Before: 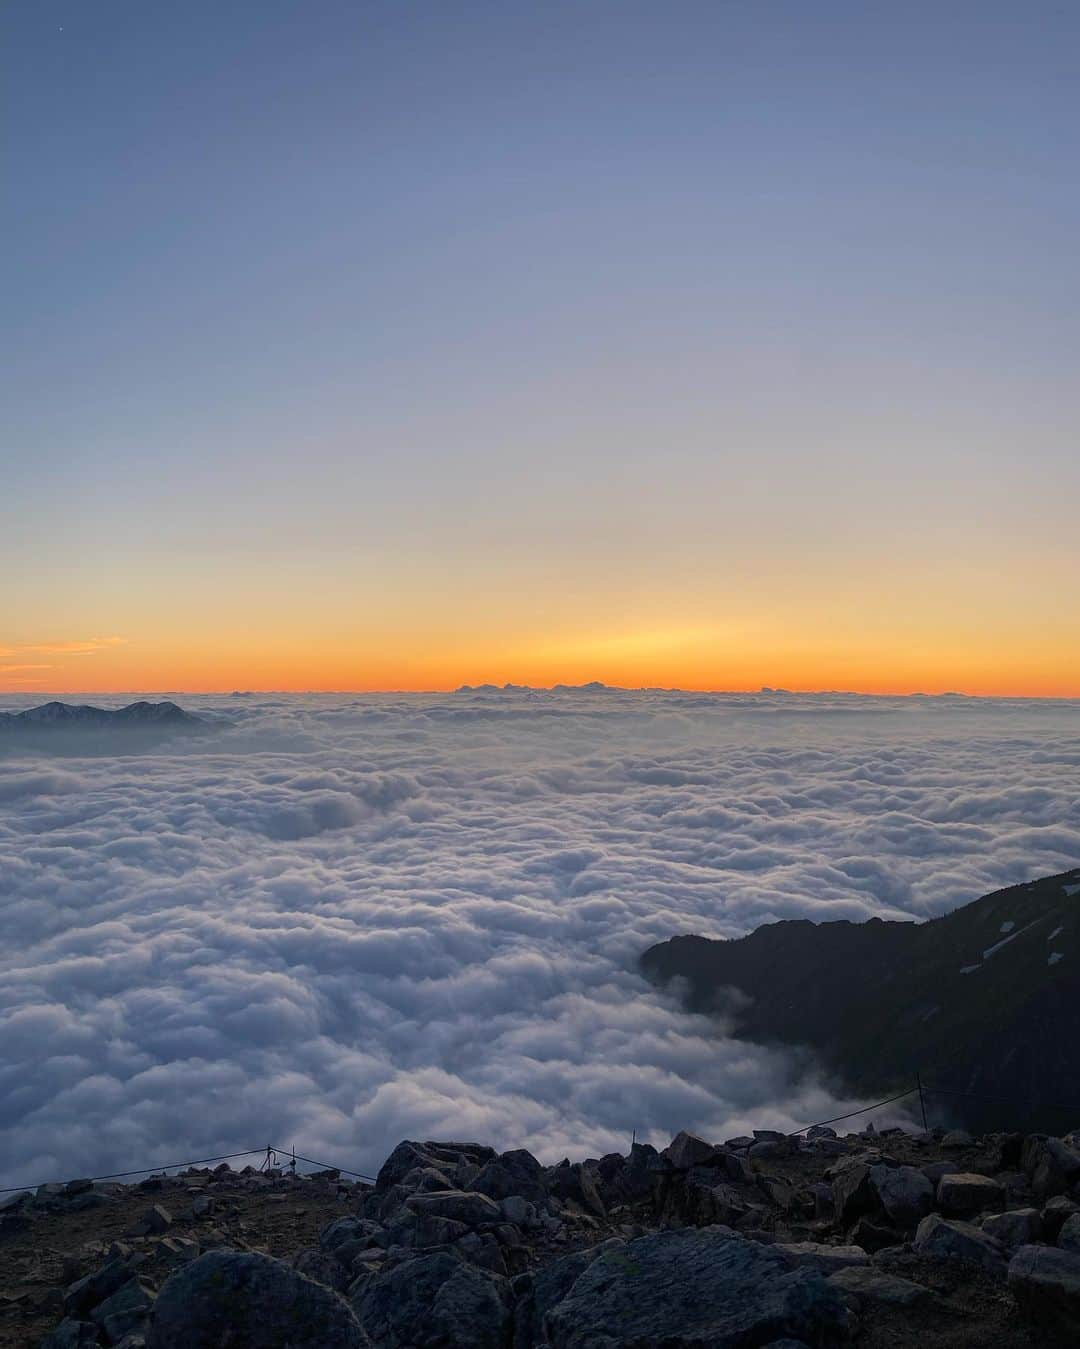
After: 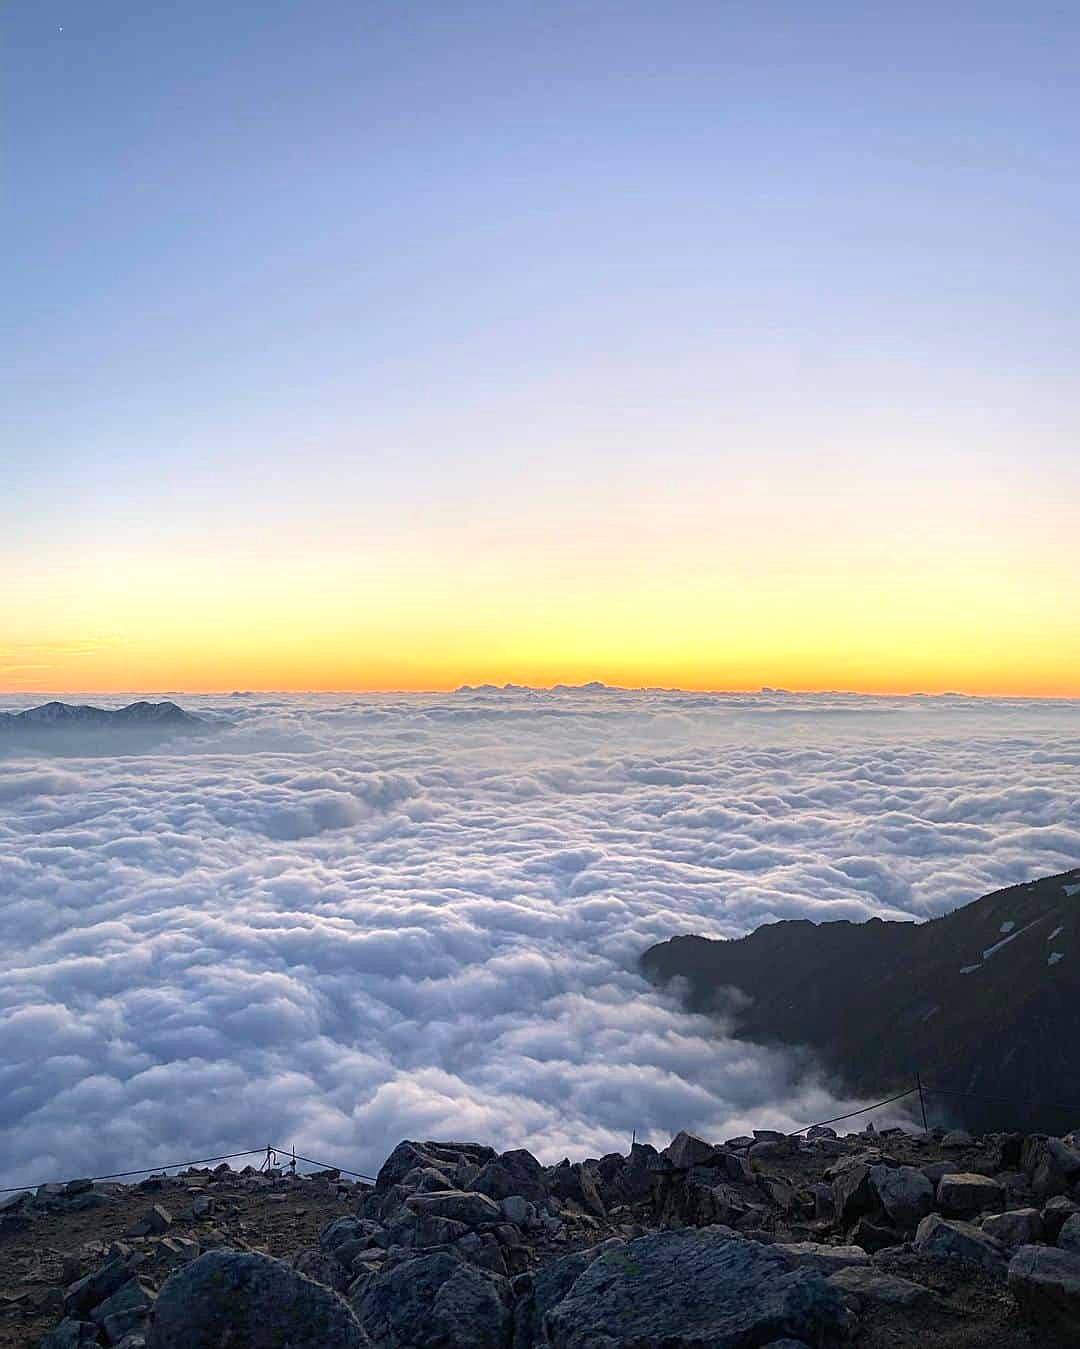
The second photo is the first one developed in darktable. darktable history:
exposure: exposure 0.94 EV, compensate highlight preservation false
sharpen: on, module defaults
